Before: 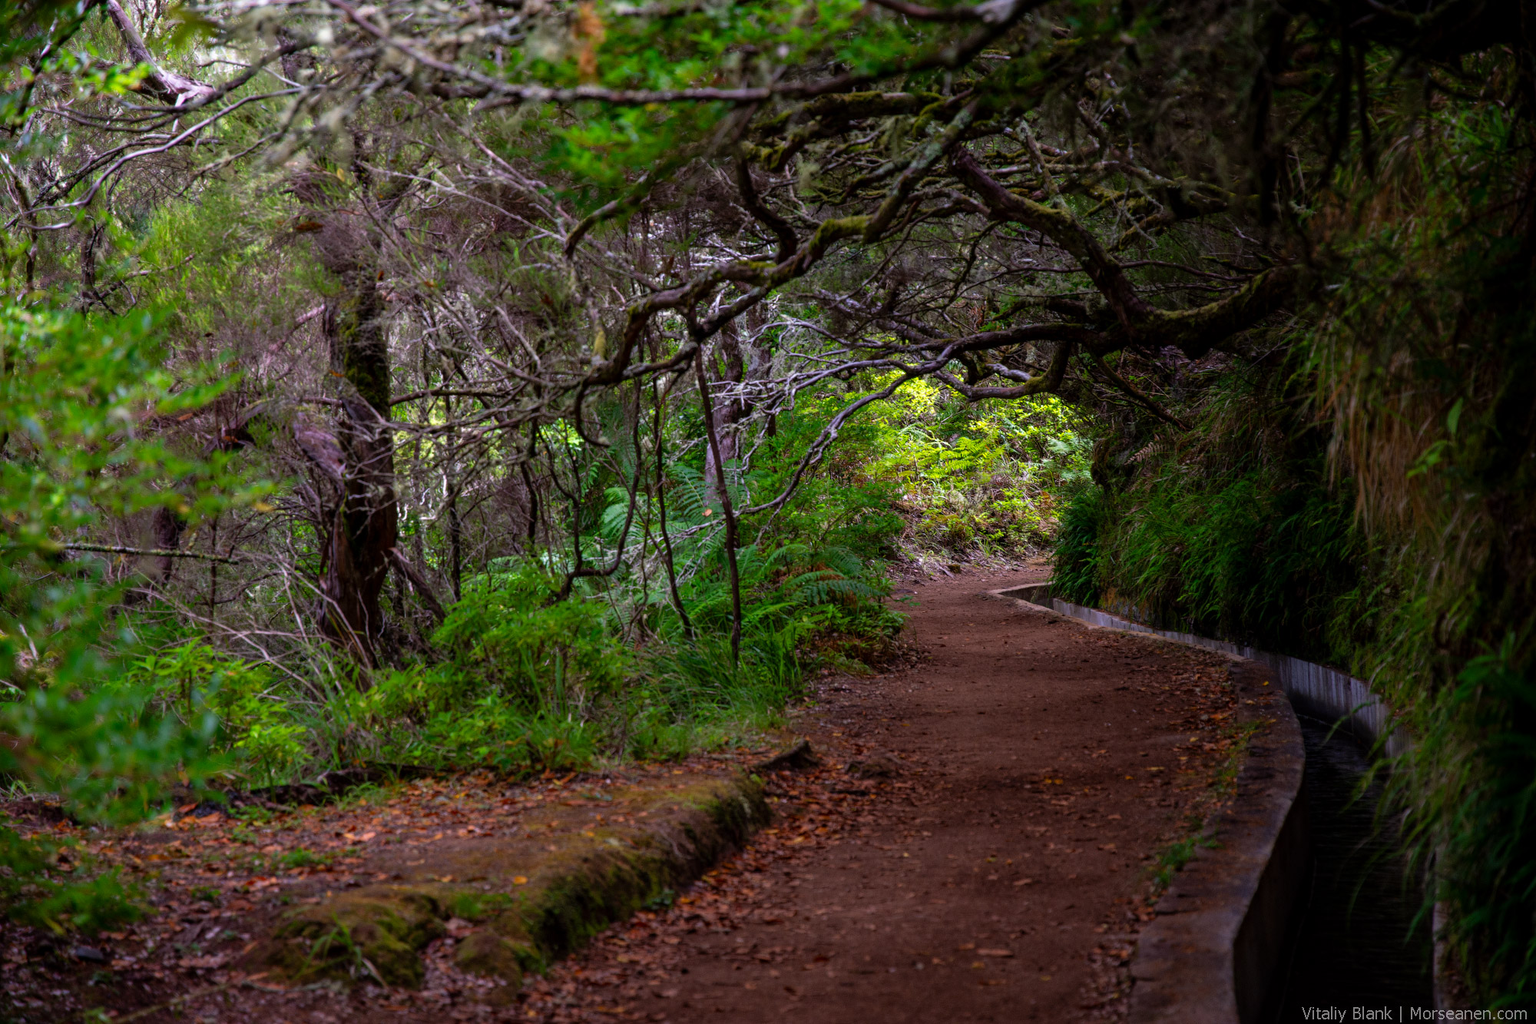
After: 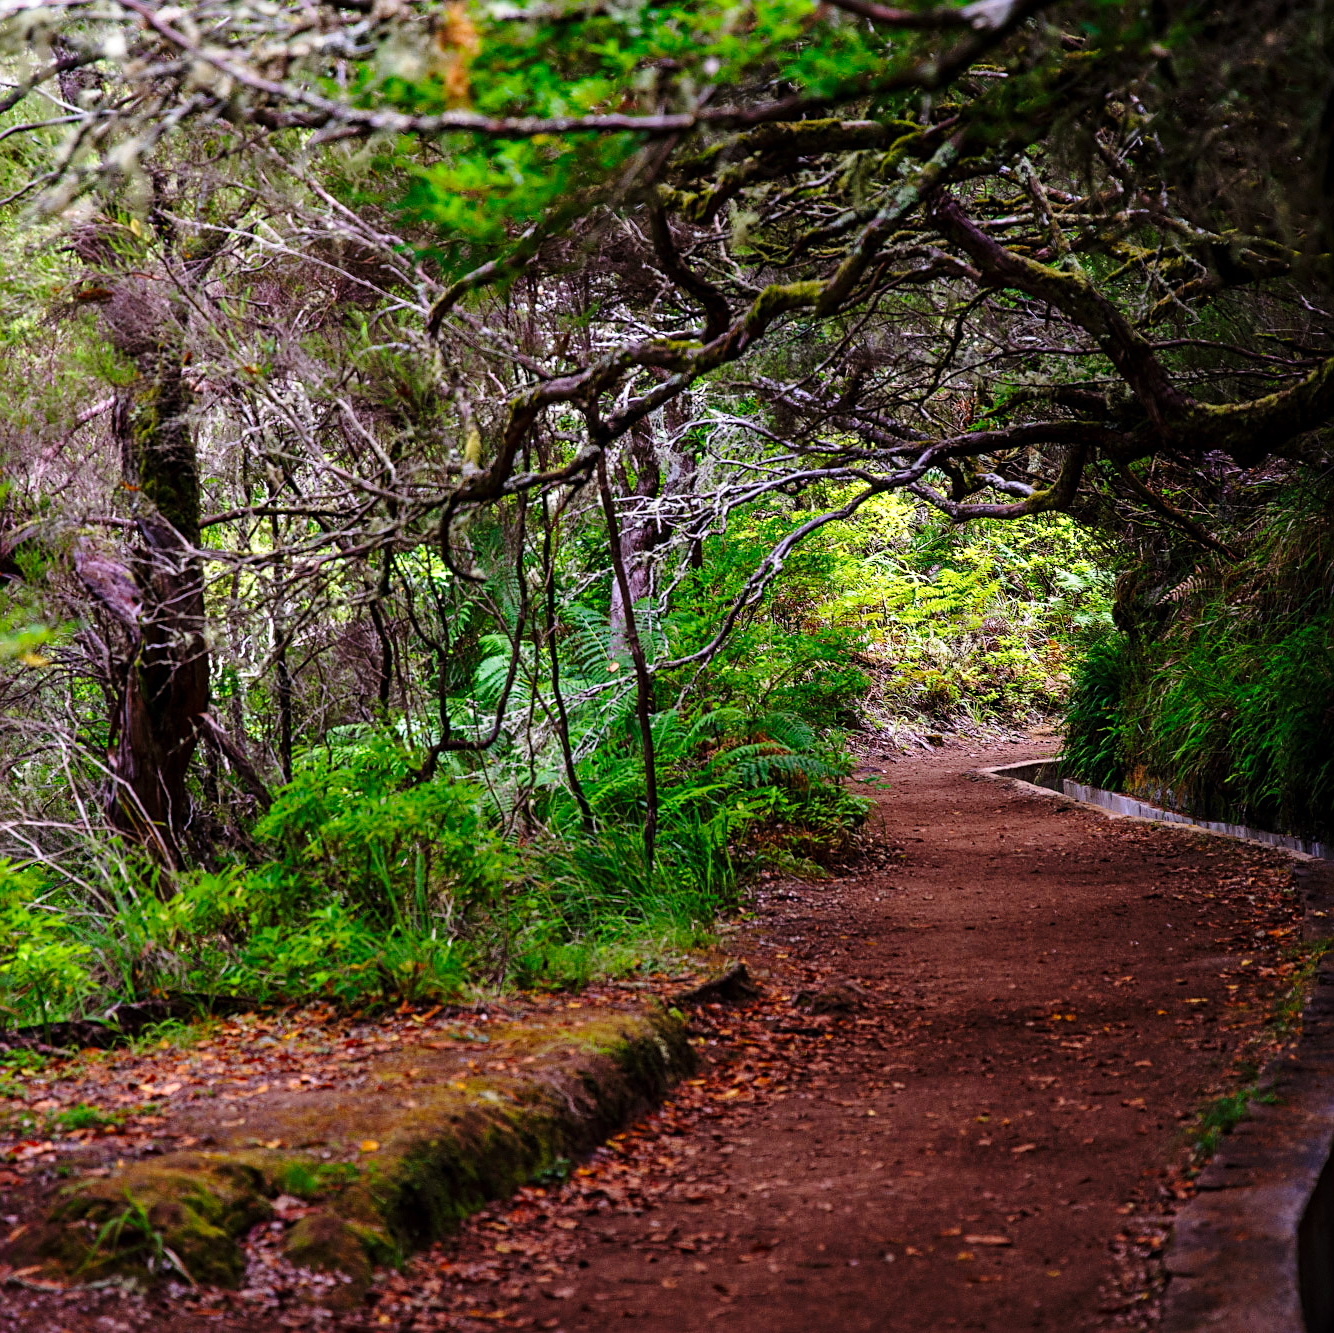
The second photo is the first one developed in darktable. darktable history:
sharpen: on, module defaults
shadows and highlights: shadows 12, white point adjustment 1.2, soften with gaussian
crop and rotate: left 15.446%, right 17.836%
base curve: curves: ch0 [(0, 0) (0.028, 0.03) (0.121, 0.232) (0.46, 0.748) (0.859, 0.968) (1, 1)], preserve colors none
